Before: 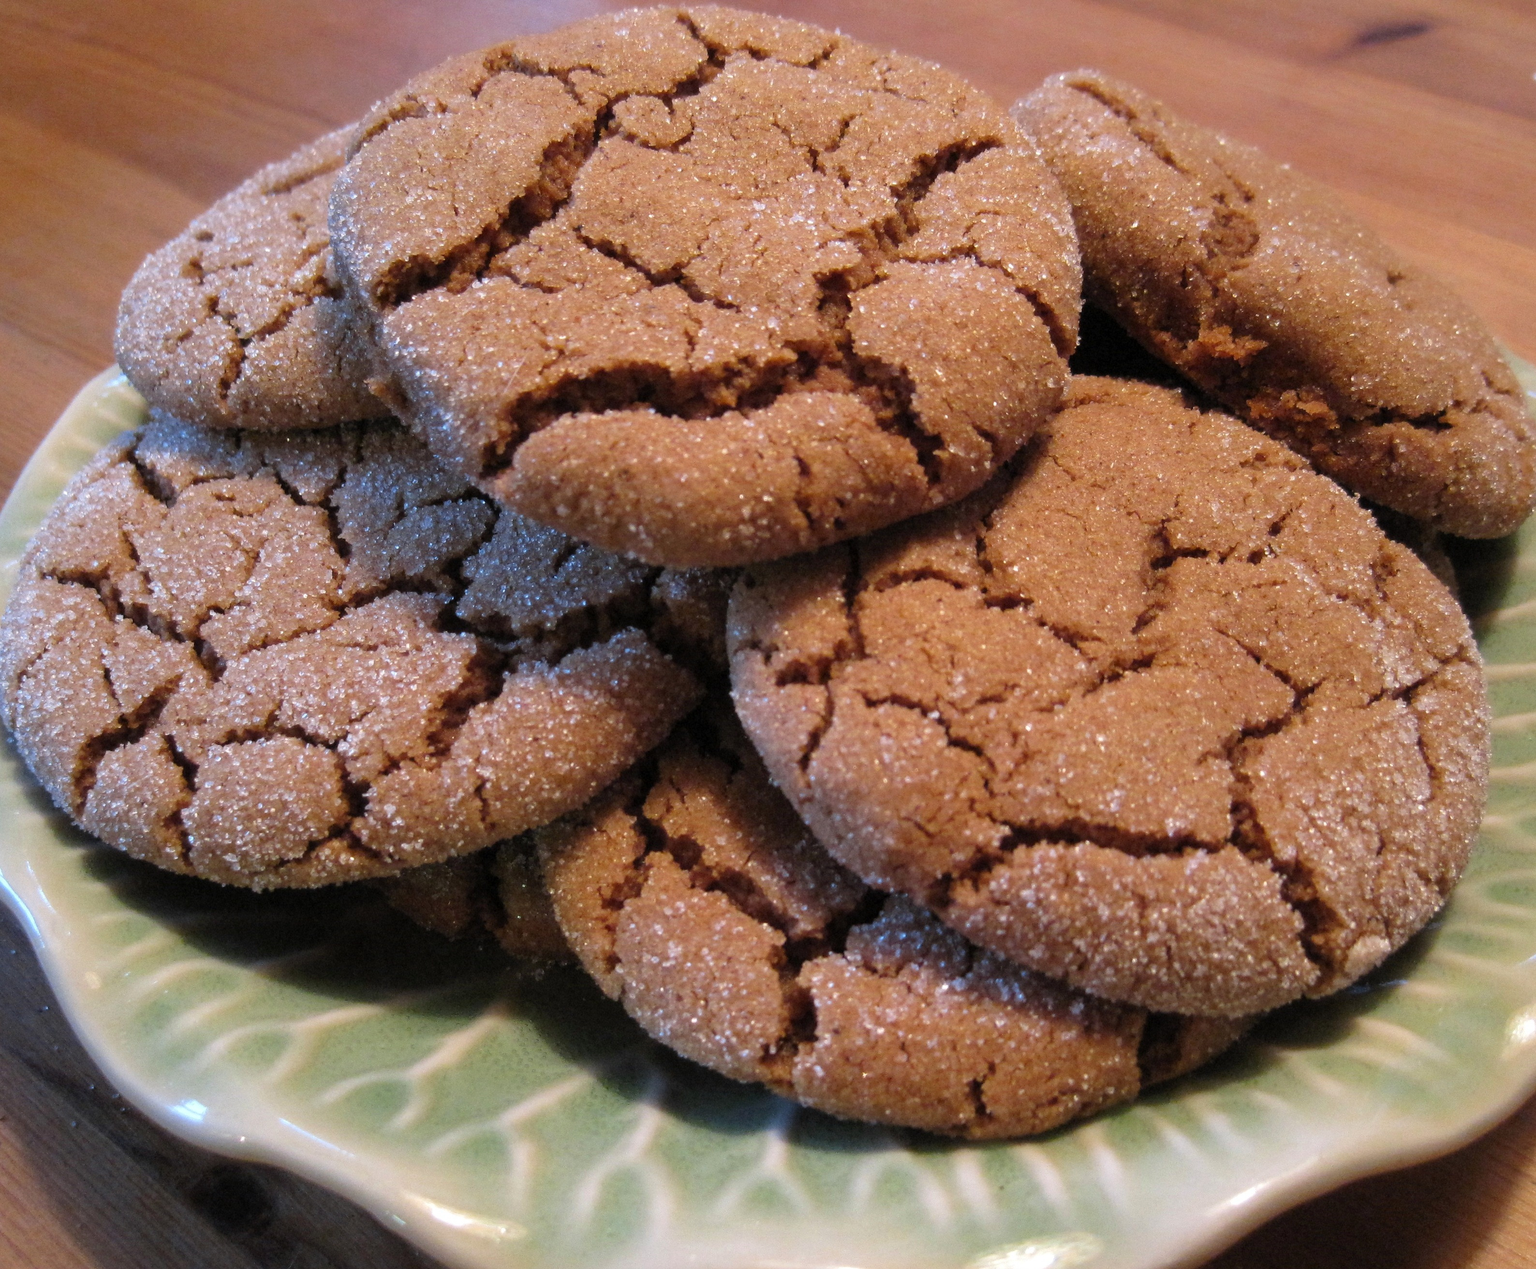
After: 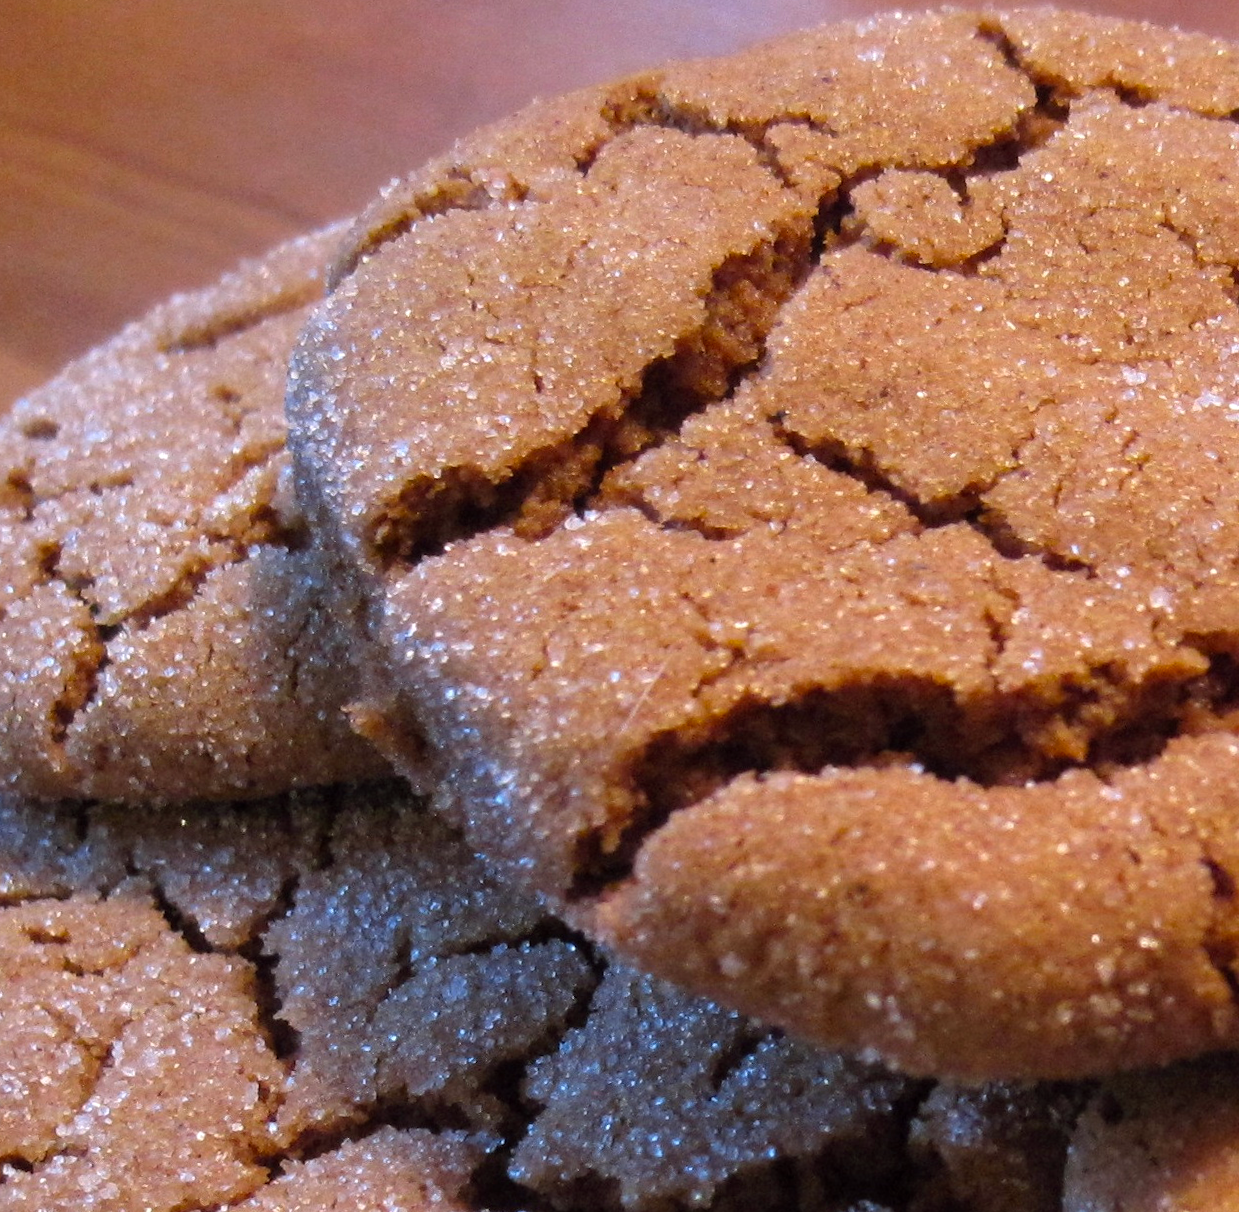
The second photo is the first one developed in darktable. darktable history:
color balance: lift [1, 1, 0.999, 1.001], gamma [1, 1.003, 1.005, 0.995], gain [1, 0.992, 0.988, 1.012], contrast 5%, output saturation 110%
crop and rotate: left 10.817%, top 0.062%, right 47.194%, bottom 53.626%
rotate and perspective: rotation 0.215°, lens shift (vertical) -0.139, crop left 0.069, crop right 0.939, crop top 0.002, crop bottom 0.996
